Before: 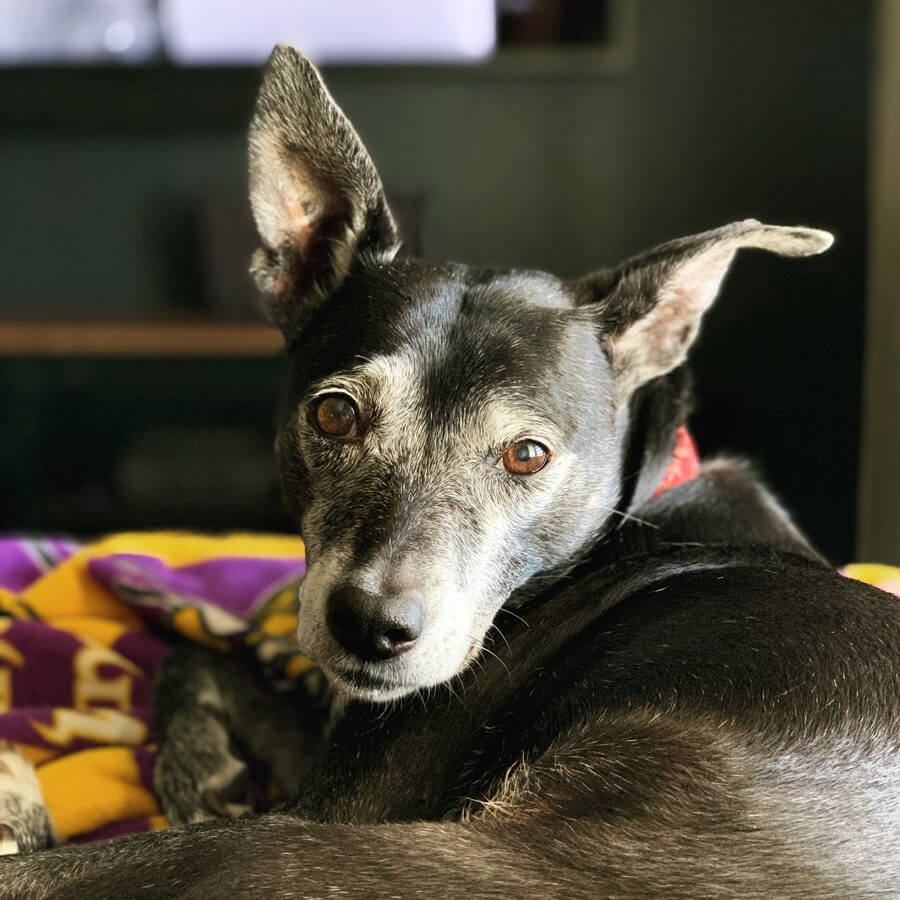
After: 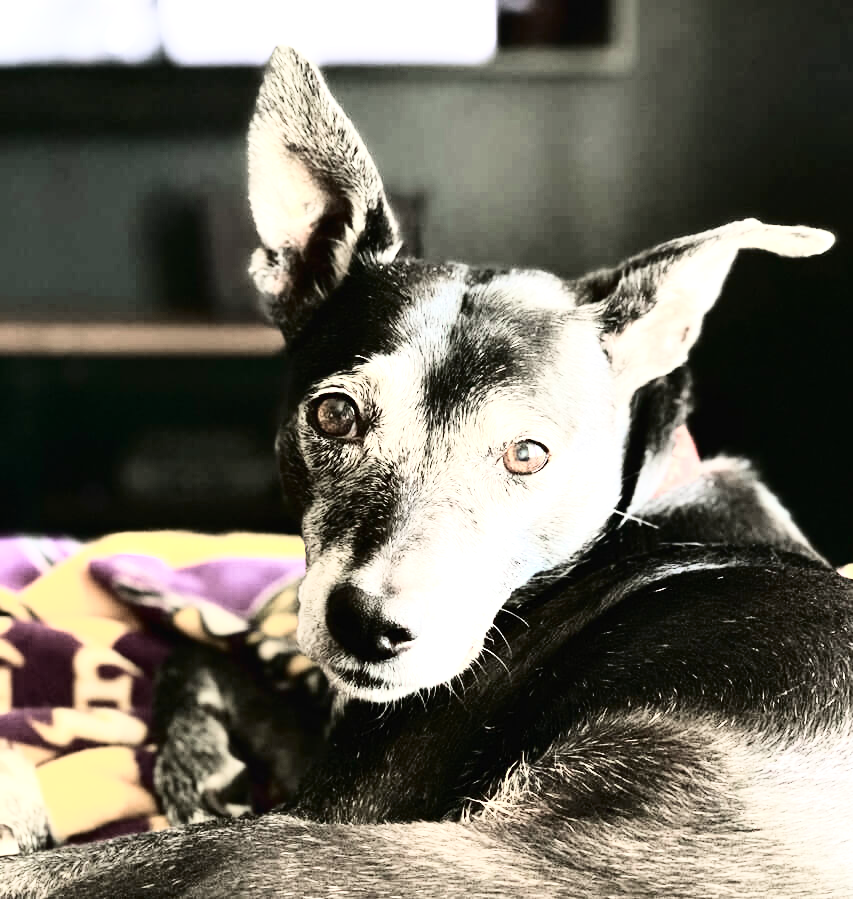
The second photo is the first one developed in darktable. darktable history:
crop and rotate: left 0%, right 5.179%
tone curve: curves: ch0 [(0, 0) (0.003, 0.005) (0.011, 0.008) (0.025, 0.01) (0.044, 0.014) (0.069, 0.017) (0.1, 0.022) (0.136, 0.028) (0.177, 0.037) (0.224, 0.049) (0.277, 0.091) (0.335, 0.168) (0.399, 0.292) (0.468, 0.463) (0.543, 0.637) (0.623, 0.792) (0.709, 0.903) (0.801, 0.963) (0.898, 0.985) (1, 1)], color space Lab, independent channels, preserve colors none
velvia: on, module defaults
contrast brightness saturation: brightness 0.181, saturation -0.512
exposure: black level correction 0.001, exposure 0.961 EV, compensate highlight preservation false
